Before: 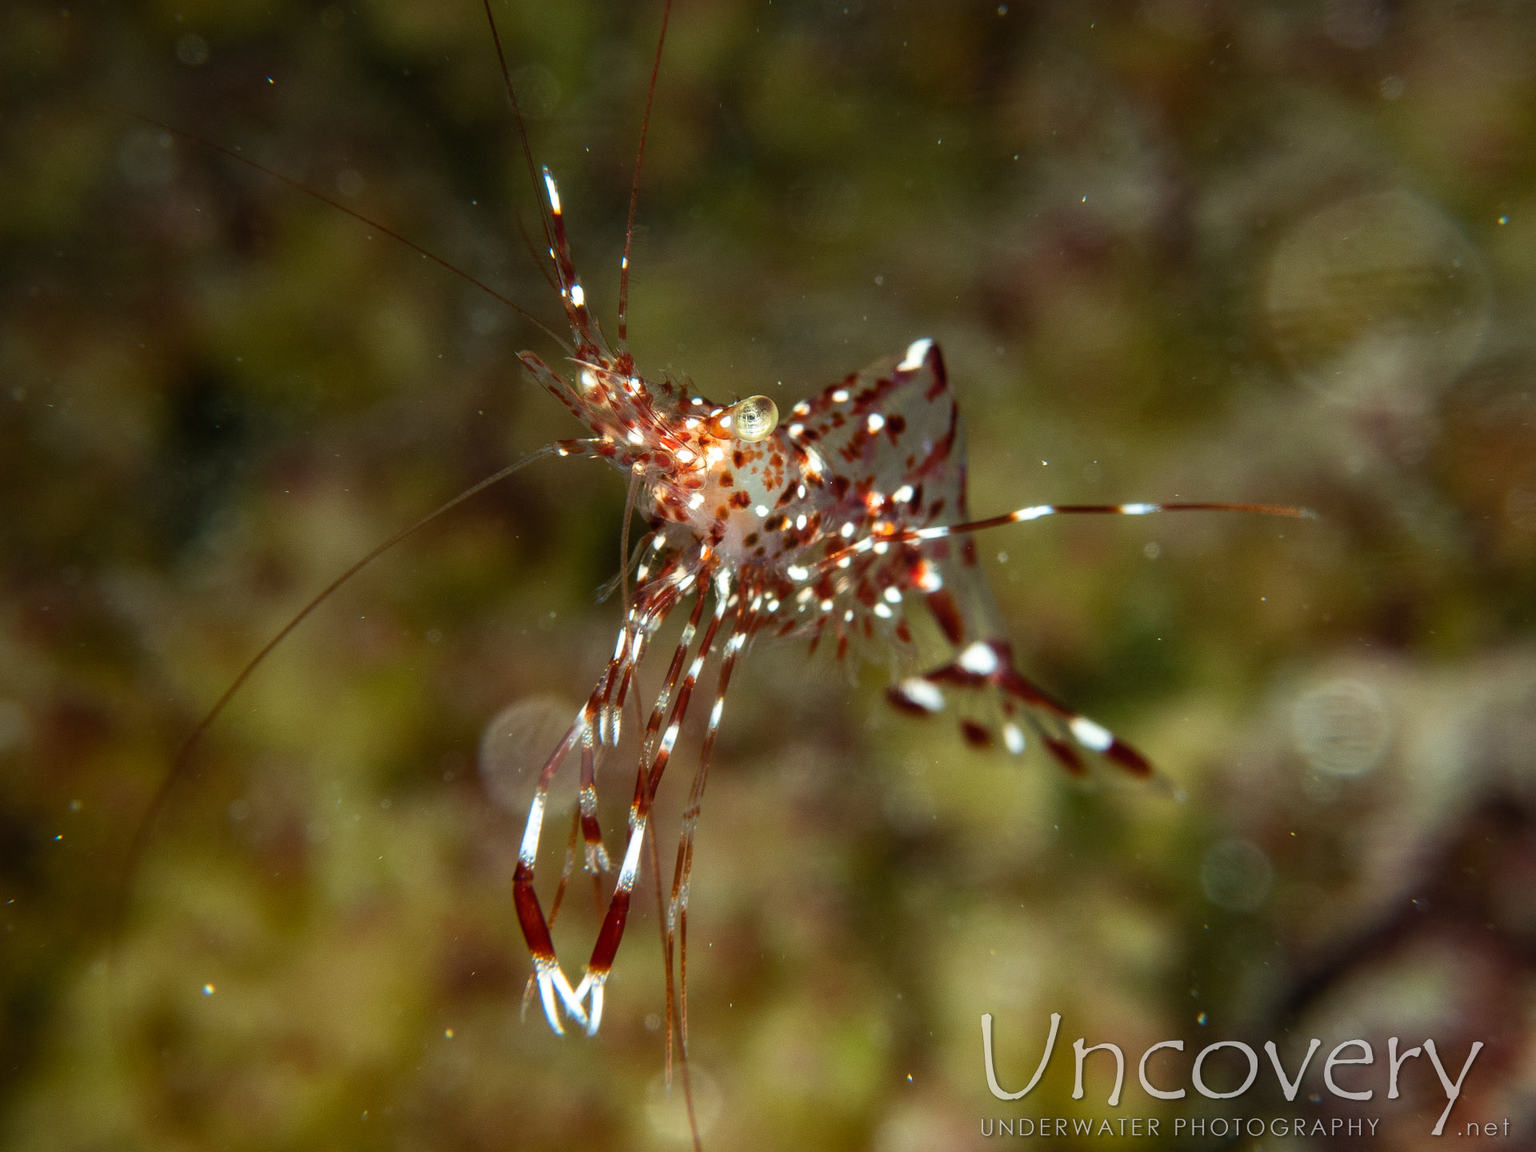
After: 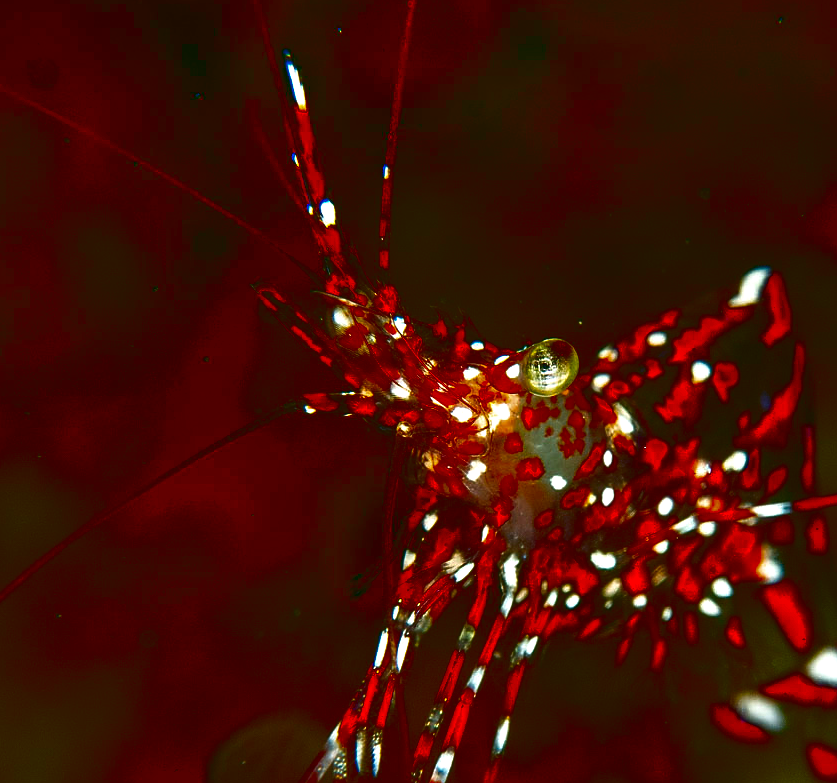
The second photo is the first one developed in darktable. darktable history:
sharpen: radius 1.443, amount 0.401, threshold 1.704
crop: left 20.523%, top 10.869%, right 35.852%, bottom 34.746%
contrast brightness saturation: brightness -0.995, saturation 0.981
tone curve: curves: ch0 [(0, 0.029) (0.253, 0.237) (1, 0.945)]; ch1 [(0, 0) (0.401, 0.42) (0.442, 0.47) (0.492, 0.498) (0.511, 0.523) (0.557, 0.565) (0.66, 0.683) (1, 1)]; ch2 [(0, 0) (0.394, 0.413) (0.5, 0.5) (0.578, 0.568) (1, 1)], color space Lab, linked channels, preserve colors none
tone equalizer: edges refinement/feathering 500, mask exposure compensation -1.57 EV, preserve details guided filter
exposure: exposure 0.152 EV, compensate exposure bias true, compensate highlight preservation false
